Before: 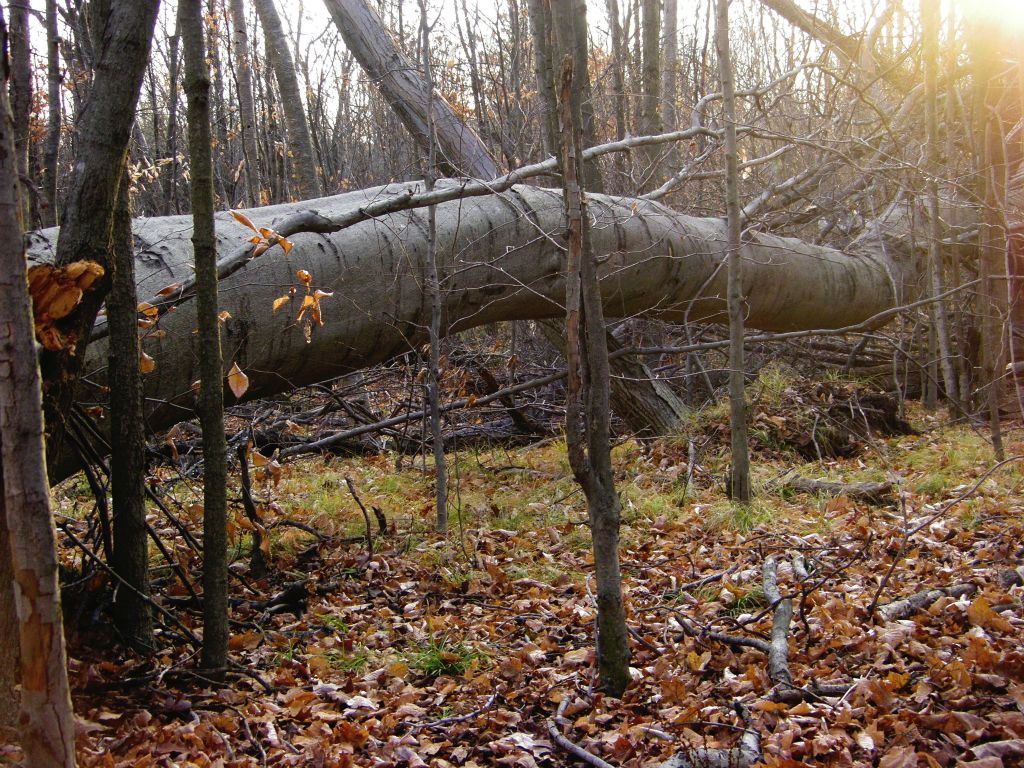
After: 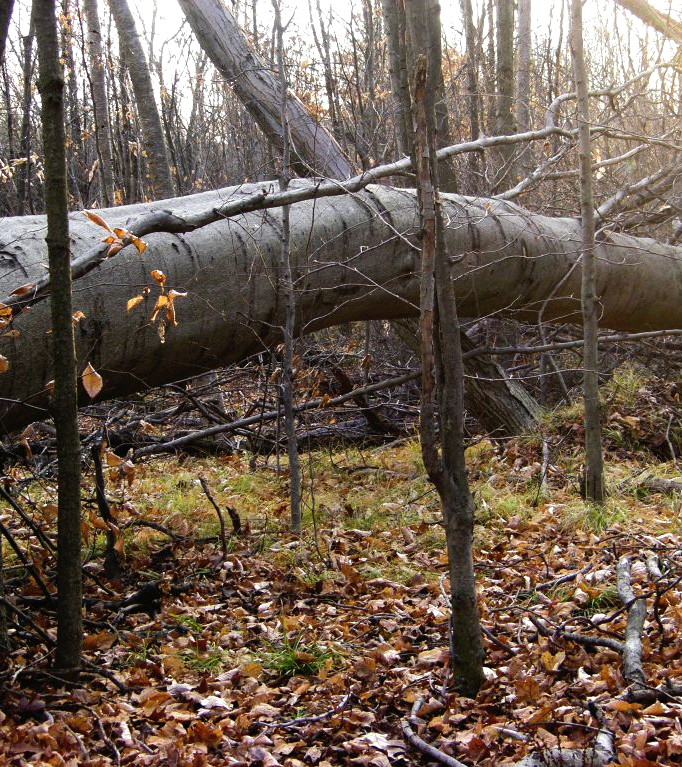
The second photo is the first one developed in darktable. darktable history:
crop and rotate: left 14.292%, right 19.041%
tone equalizer: -8 EV -0.417 EV, -7 EV -0.389 EV, -6 EV -0.333 EV, -5 EV -0.222 EV, -3 EV 0.222 EV, -2 EV 0.333 EV, -1 EV 0.389 EV, +0 EV 0.417 EV, edges refinement/feathering 500, mask exposure compensation -1.57 EV, preserve details no
